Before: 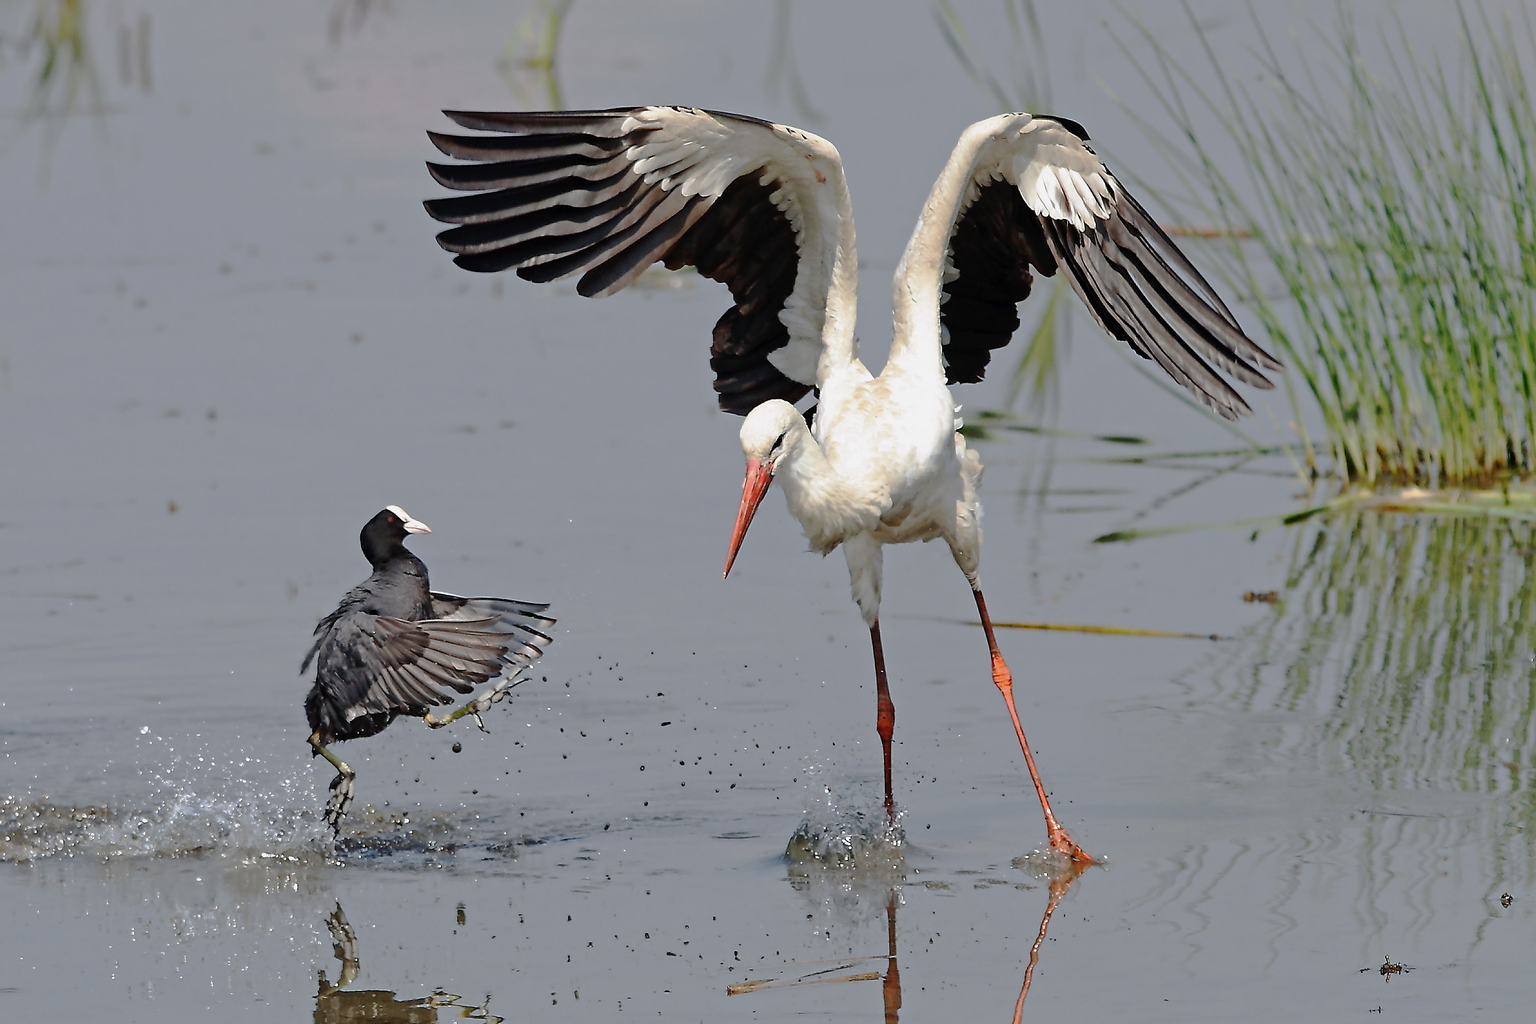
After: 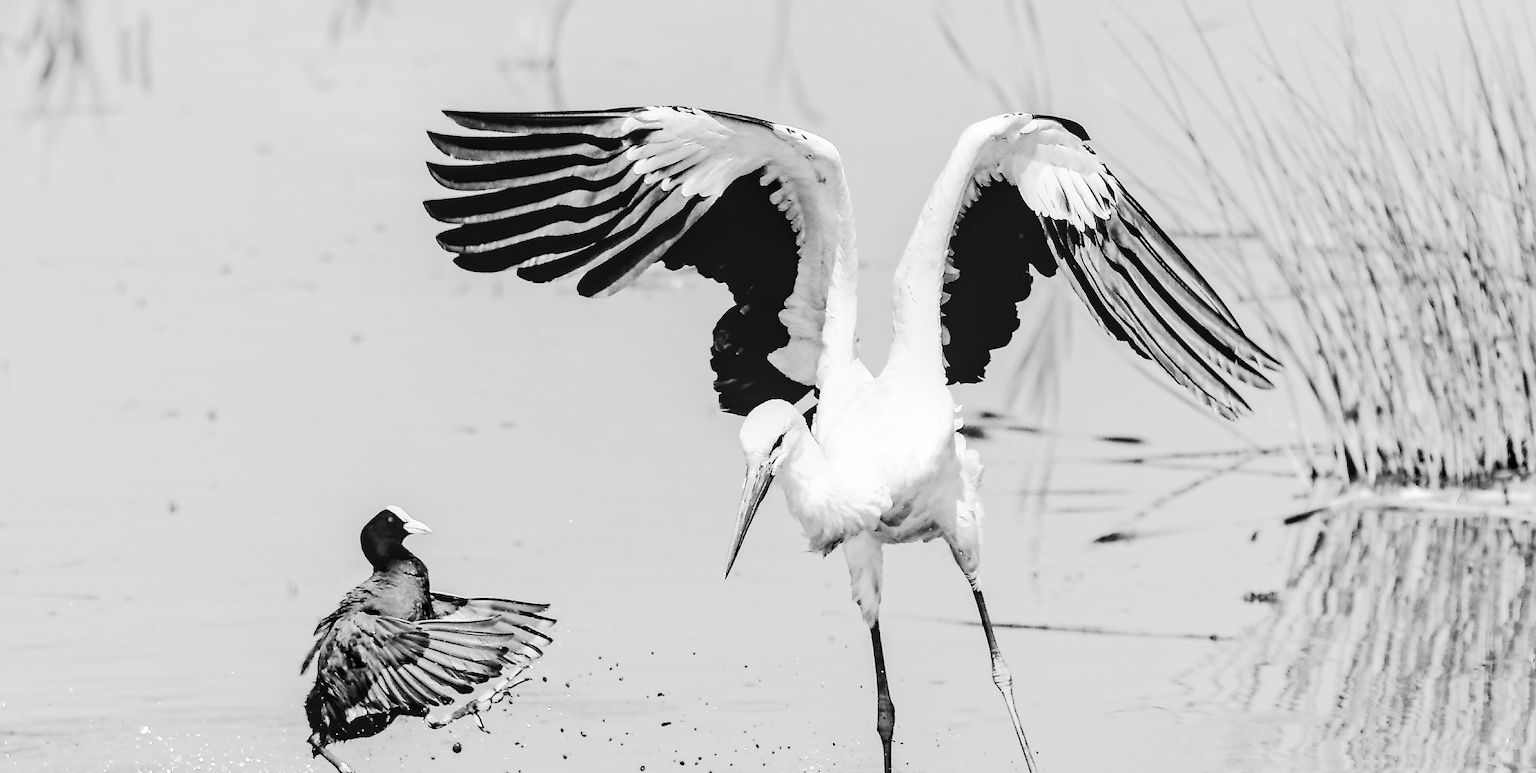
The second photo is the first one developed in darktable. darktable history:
contrast brightness saturation: saturation -0.992
tone curve: curves: ch0 [(0, 0) (0.082, 0.02) (0.129, 0.078) (0.275, 0.301) (0.67, 0.809) (1, 1)], color space Lab, independent channels, preserve colors none
tone equalizer: -8 EV -0.397 EV, -7 EV -0.356 EV, -6 EV -0.363 EV, -5 EV -0.199 EV, -3 EV 0.227 EV, -2 EV 0.315 EV, -1 EV 0.372 EV, +0 EV 0.429 EV
crop: bottom 24.394%
exposure: exposure 0.604 EV, compensate exposure bias true, compensate highlight preservation false
local contrast: on, module defaults
base curve: curves: ch0 [(0, 0) (0.028, 0.03) (0.121, 0.232) (0.46, 0.748) (0.859, 0.968) (1, 1)], preserve colors none
